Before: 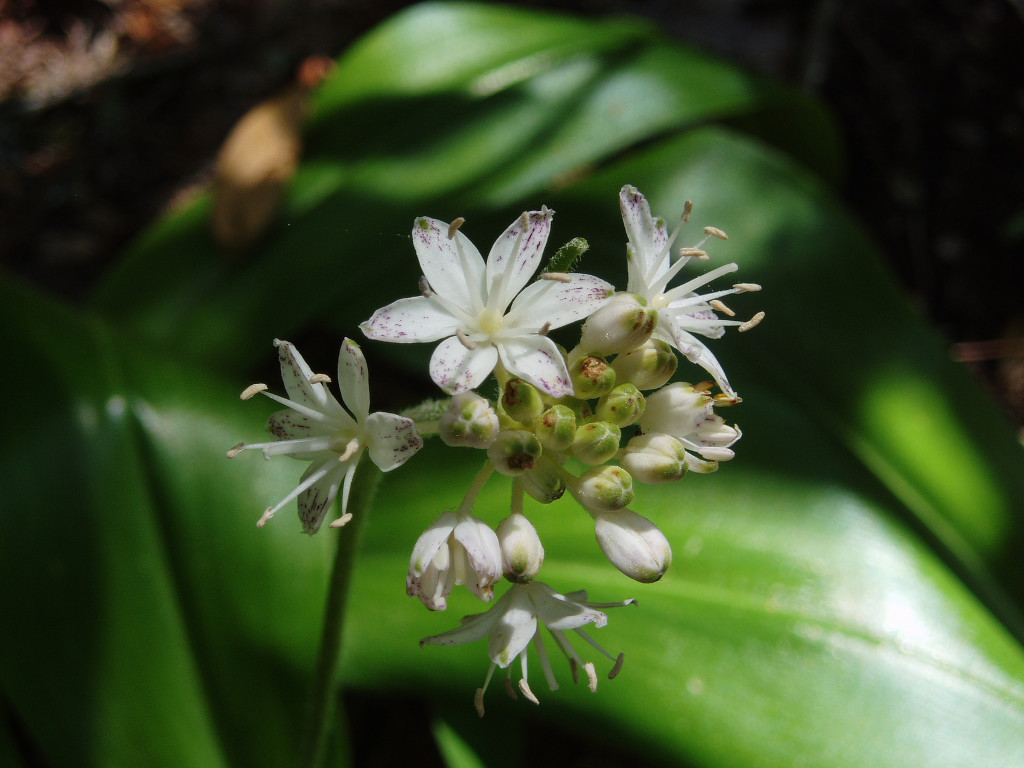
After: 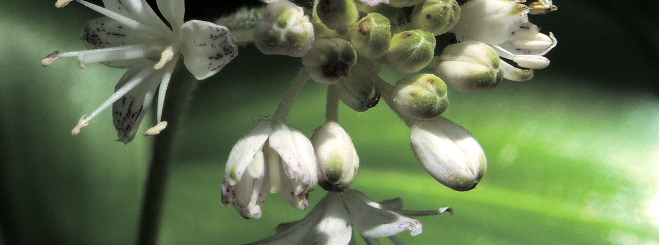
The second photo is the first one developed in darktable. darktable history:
white balance: red 0.988, blue 1.017
exposure: black level correction 0.002, exposure 0.15 EV, compensate highlight preservation false
split-toning: shadows › hue 43.2°, shadows › saturation 0, highlights › hue 50.4°, highlights › saturation 1
tone equalizer: -8 EV -0.417 EV, -7 EV -0.389 EV, -6 EV -0.333 EV, -5 EV -0.222 EV, -3 EV 0.222 EV, -2 EV 0.333 EV, -1 EV 0.389 EV, +0 EV 0.417 EV, edges refinement/feathering 500, mask exposure compensation -1.57 EV, preserve details no
crop: left 18.091%, top 51.13%, right 17.525%, bottom 16.85%
